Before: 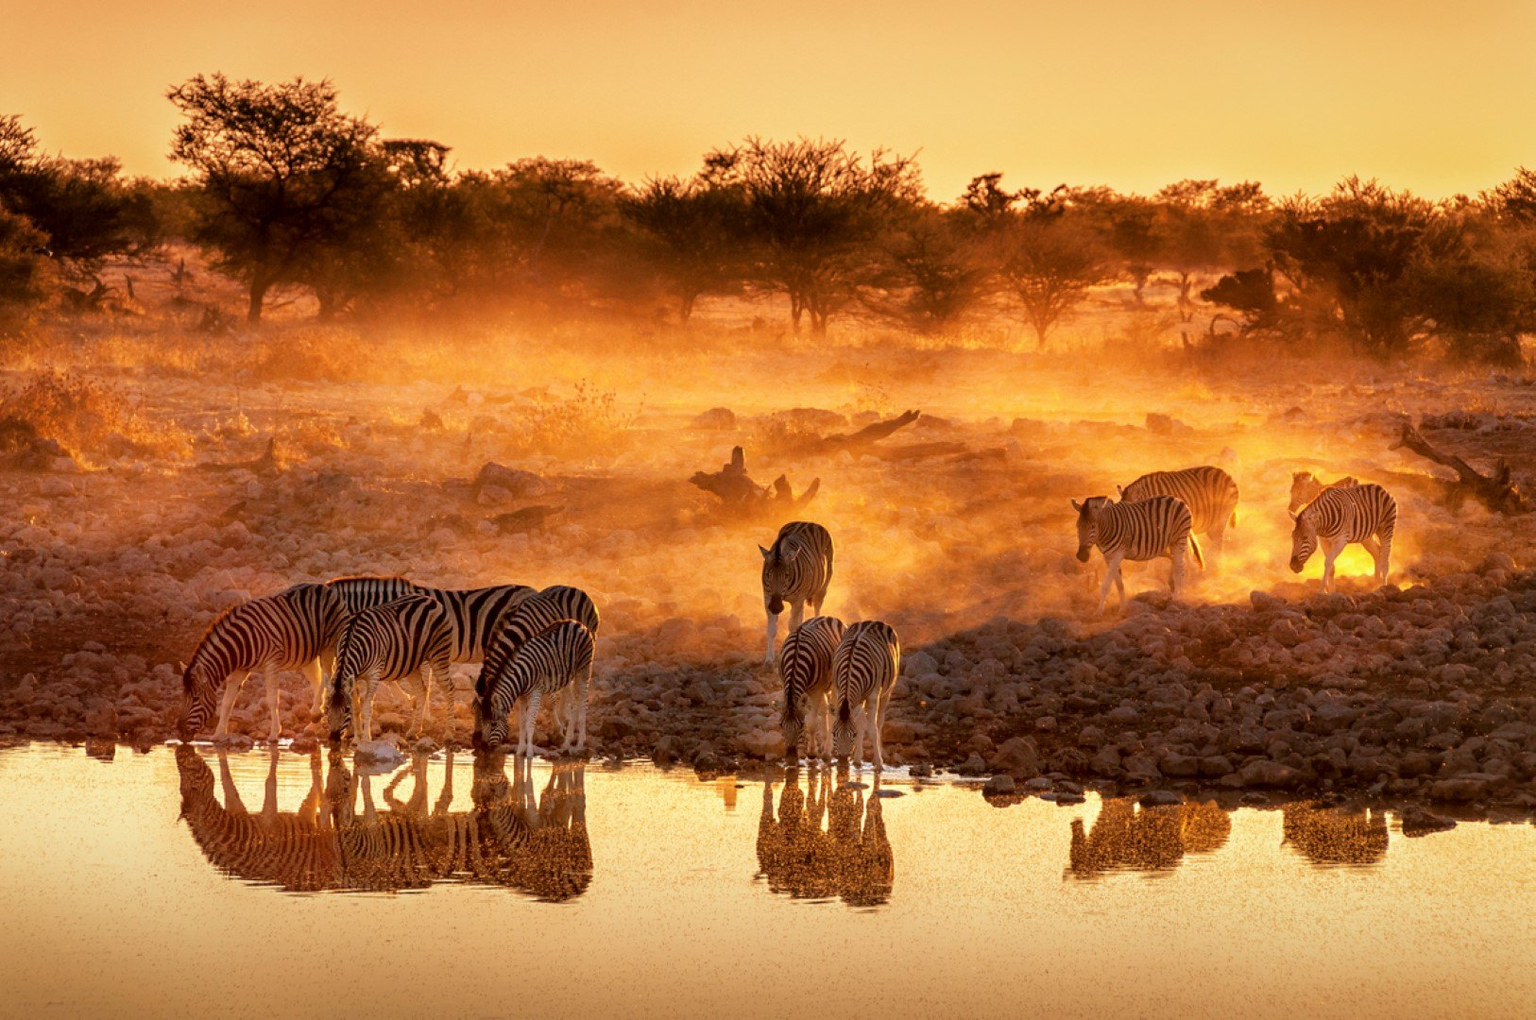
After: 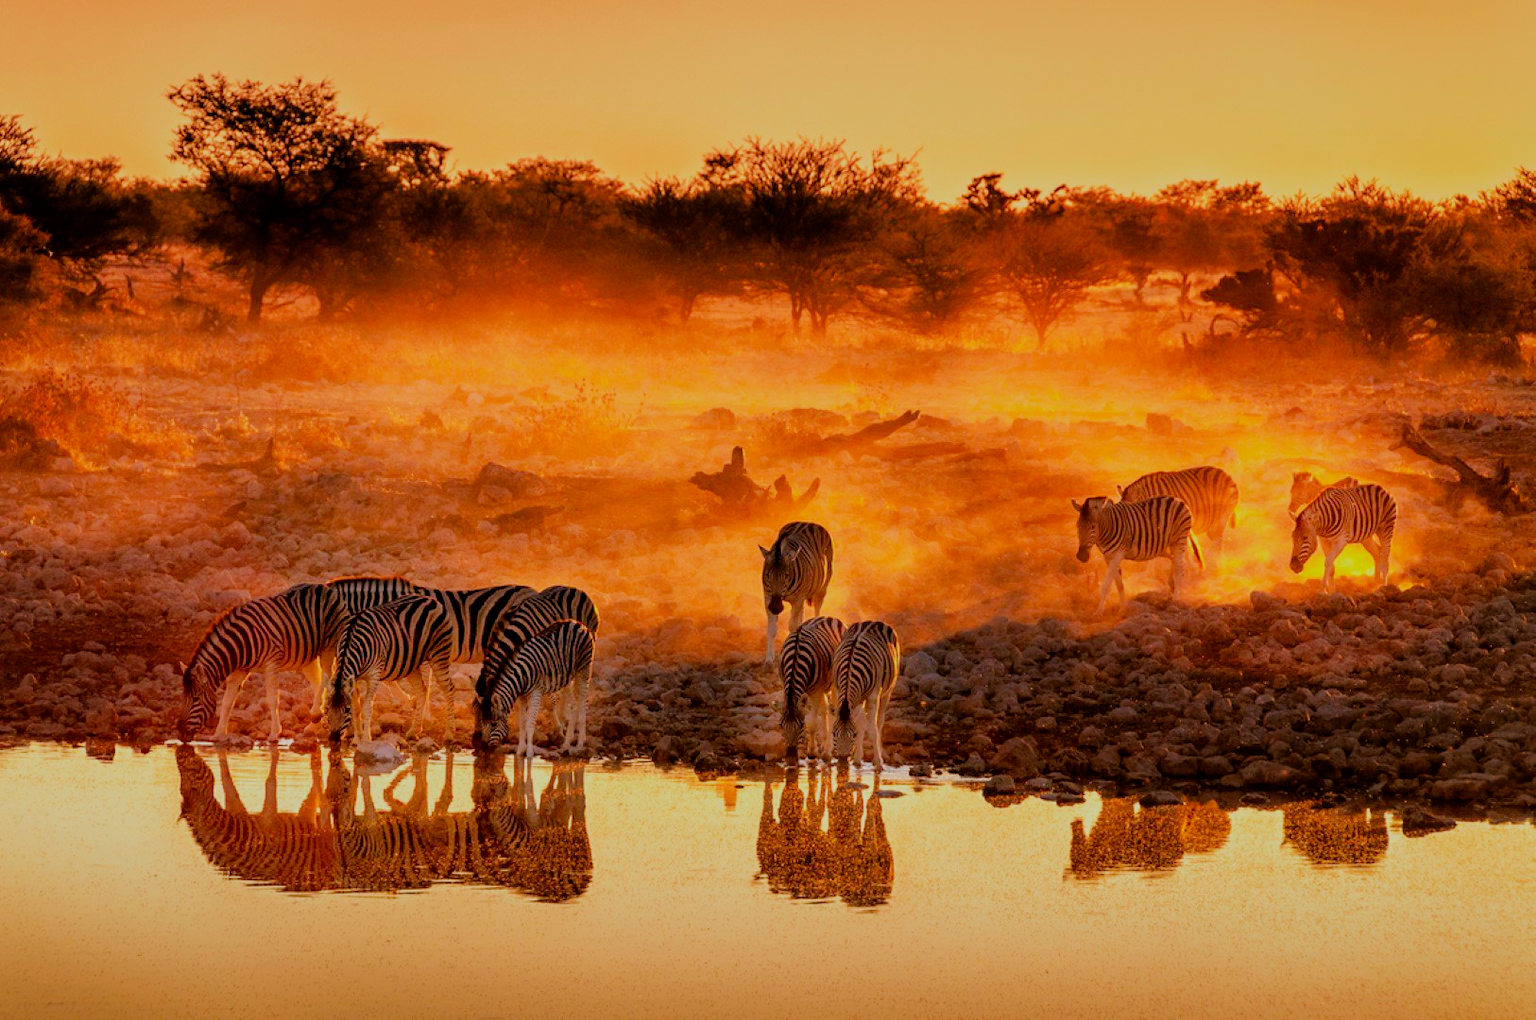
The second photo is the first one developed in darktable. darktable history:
color correction: highlights b* -0.023, saturation 1.33
filmic rgb: black relative exposure -6.91 EV, white relative exposure 5.59 EV, threshold 3.03 EV, hardness 2.86, enable highlight reconstruction true
tone equalizer: on, module defaults
